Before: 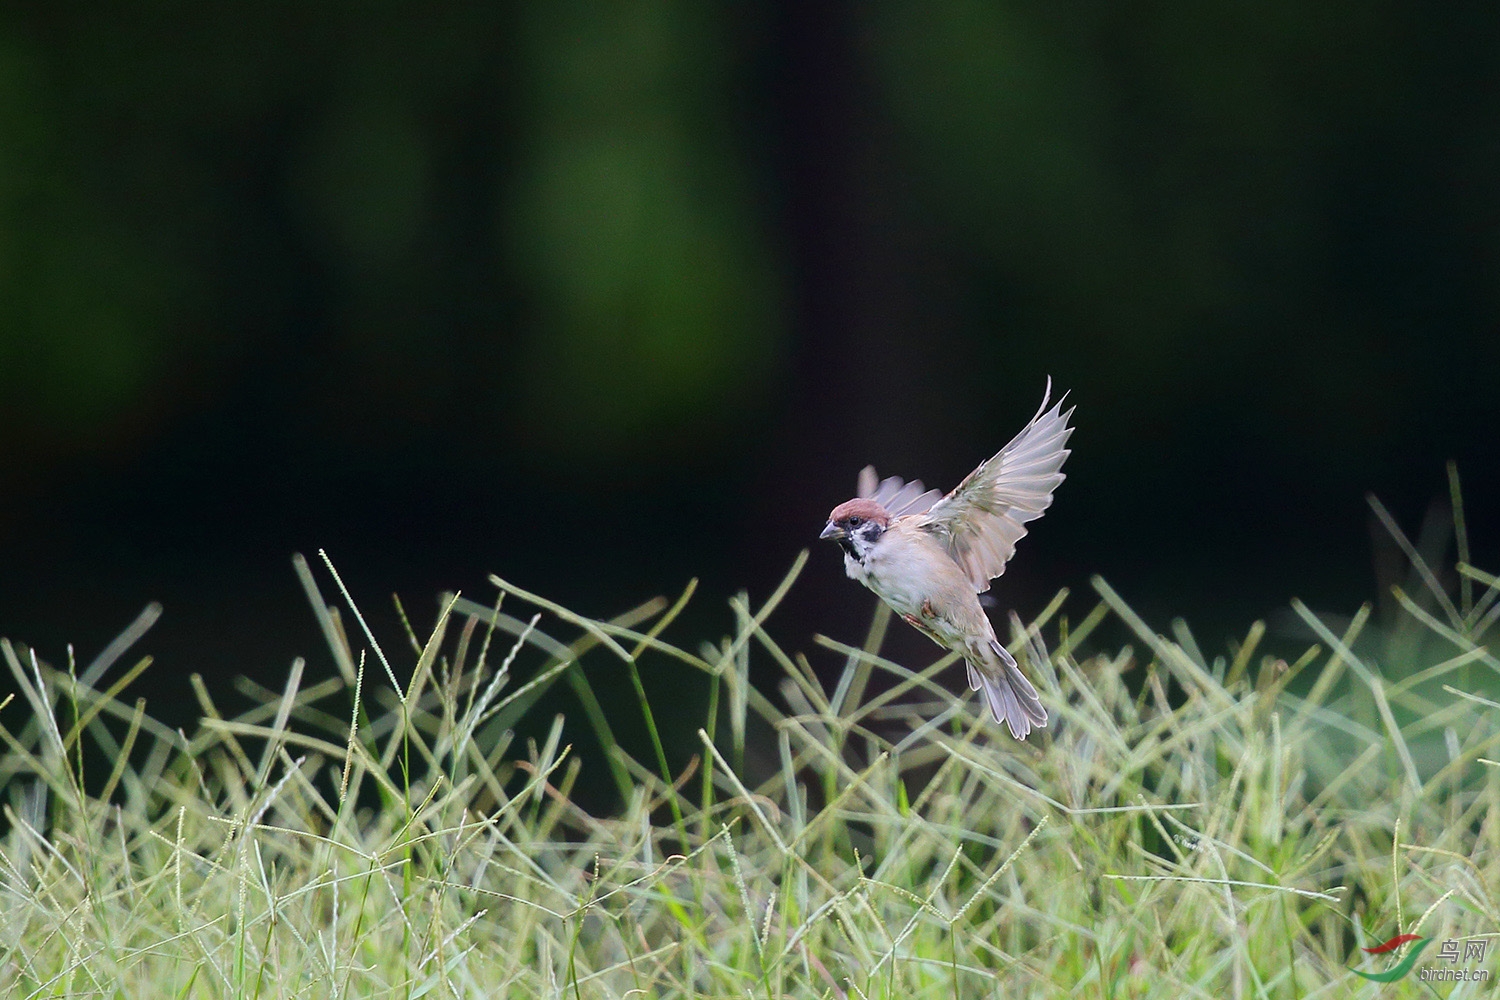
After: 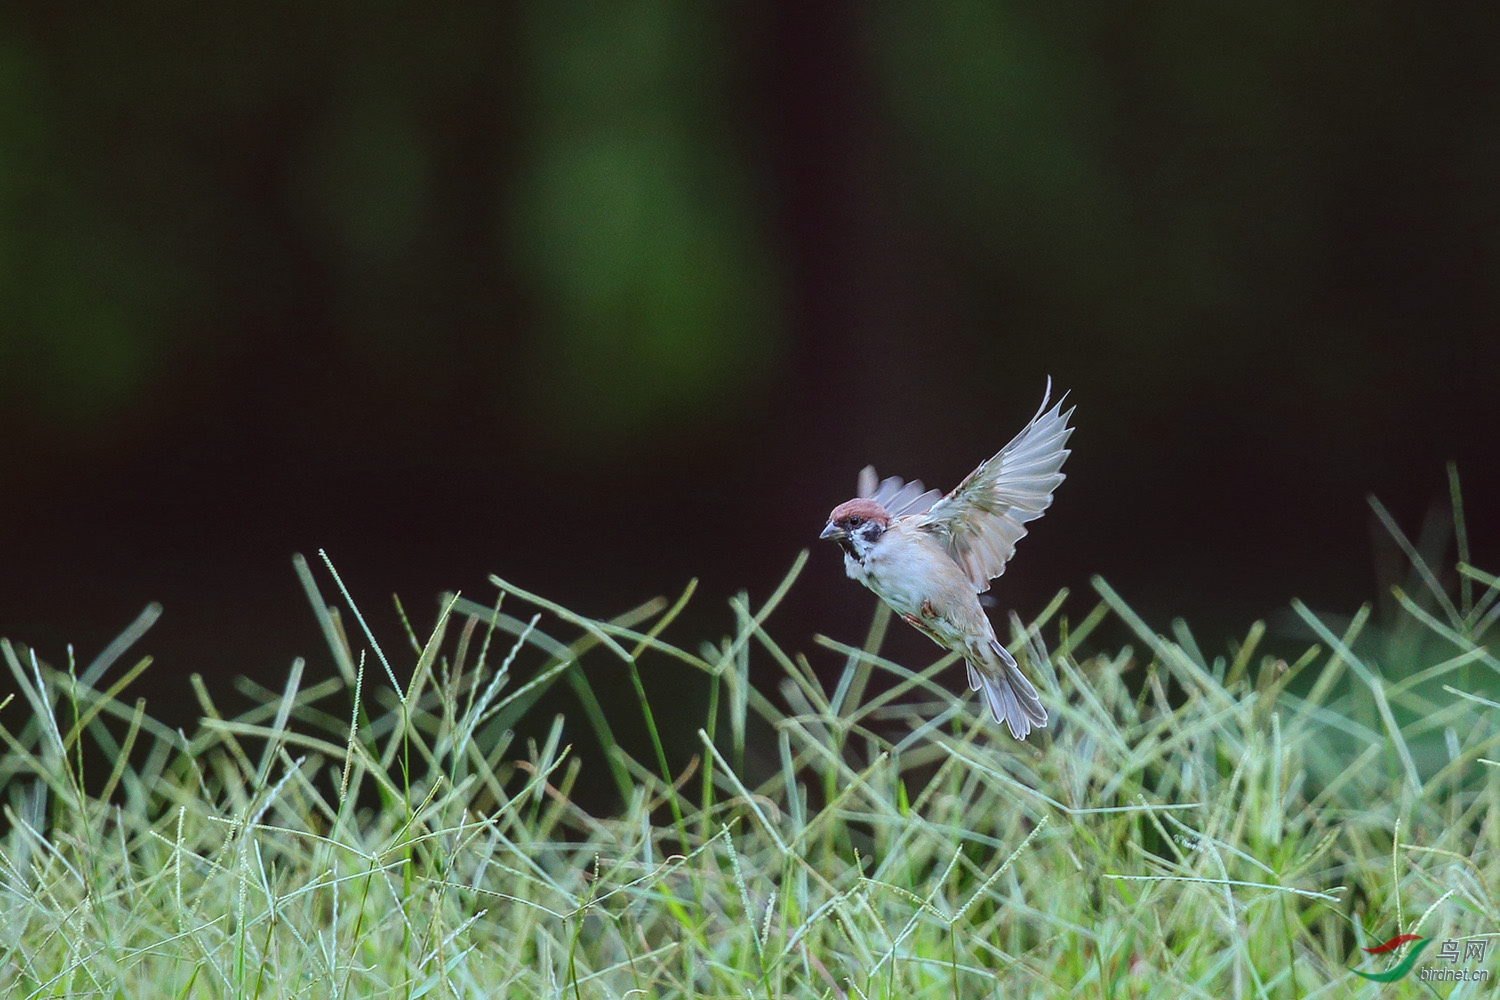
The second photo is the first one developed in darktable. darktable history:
color correction: highlights a* -9.35, highlights b* -23.15
color balance rgb: perceptual saturation grading › global saturation 10%, global vibrance 10%
local contrast: on, module defaults
color balance: lift [1.005, 1.002, 0.998, 0.998], gamma [1, 1.021, 1.02, 0.979], gain [0.923, 1.066, 1.056, 0.934]
exposure: compensate highlight preservation false
white balance: red 1, blue 1
